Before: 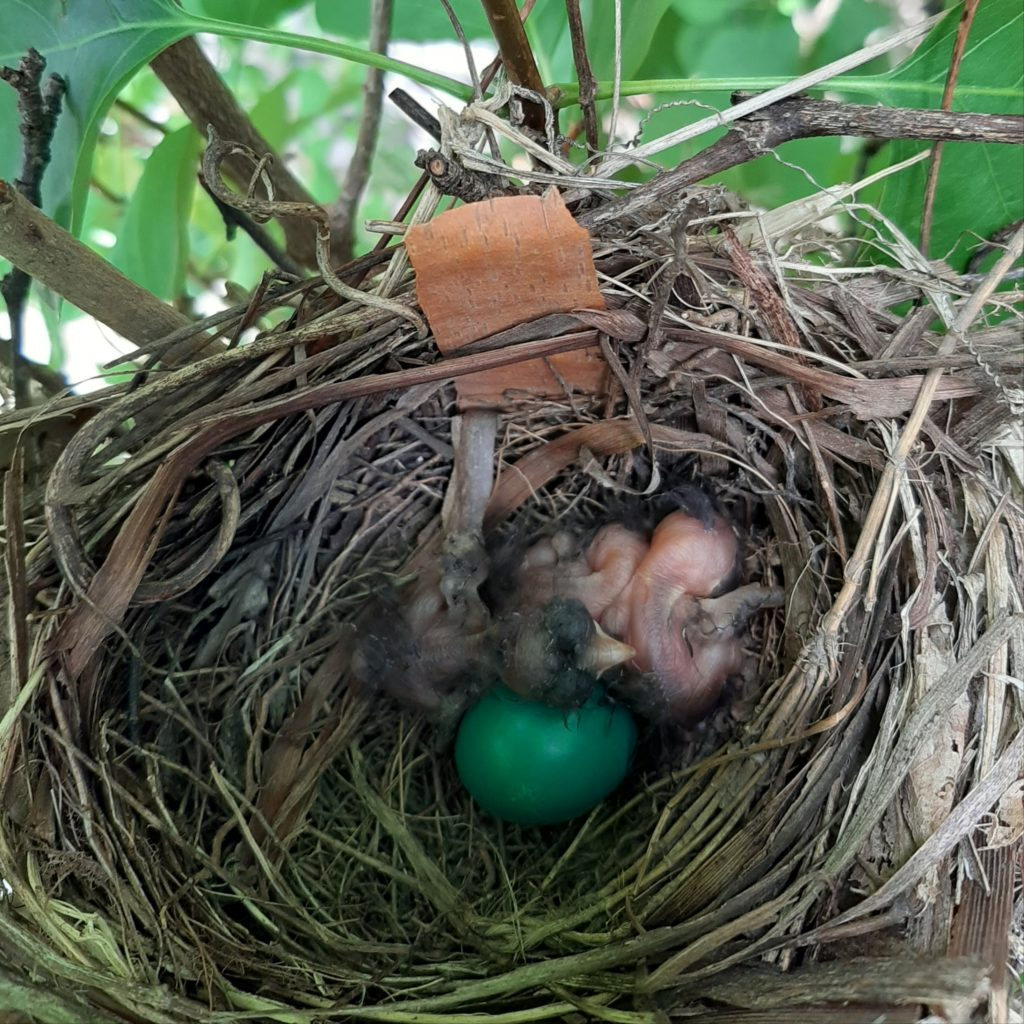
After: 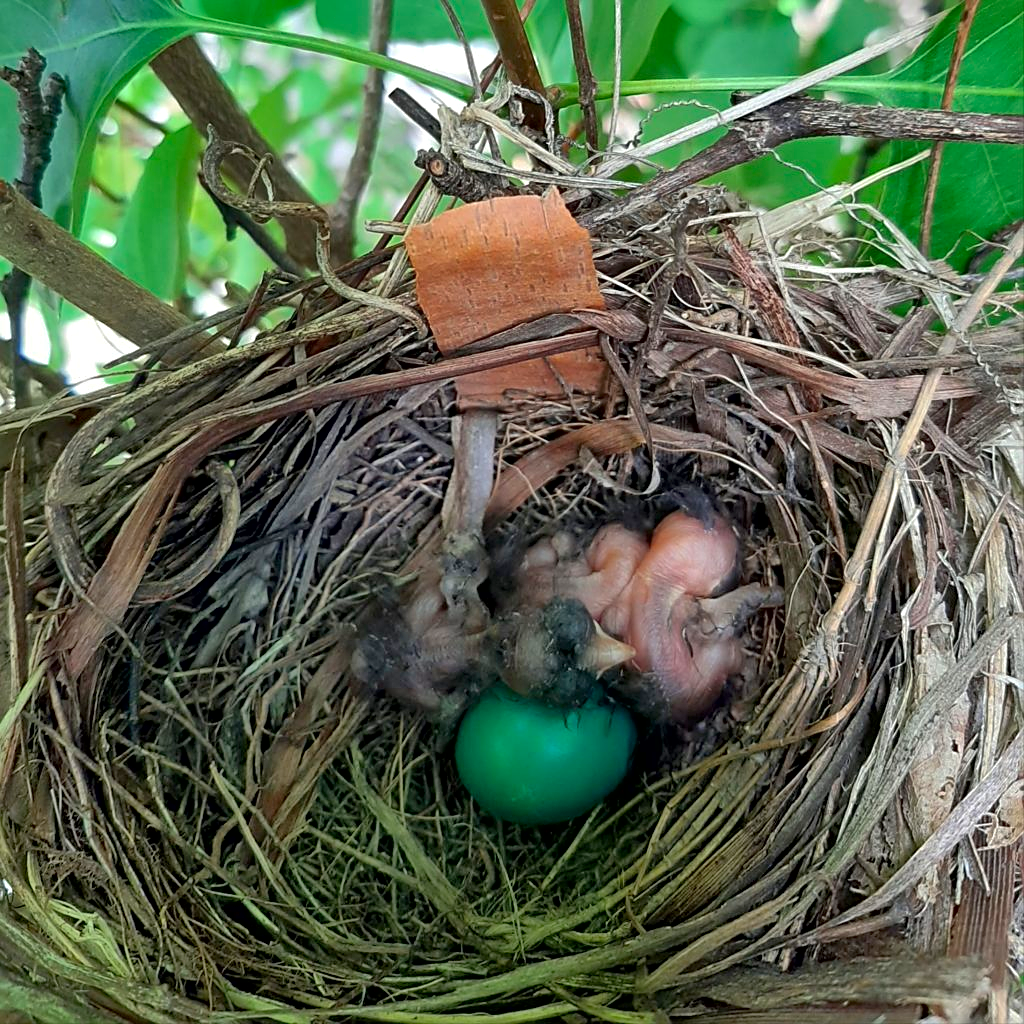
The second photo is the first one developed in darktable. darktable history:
color correction: saturation 1.34
local contrast: mode bilateral grid, contrast 20, coarseness 50, detail 144%, midtone range 0.2
sharpen: on, module defaults
shadows and highlights: on, module defaults
